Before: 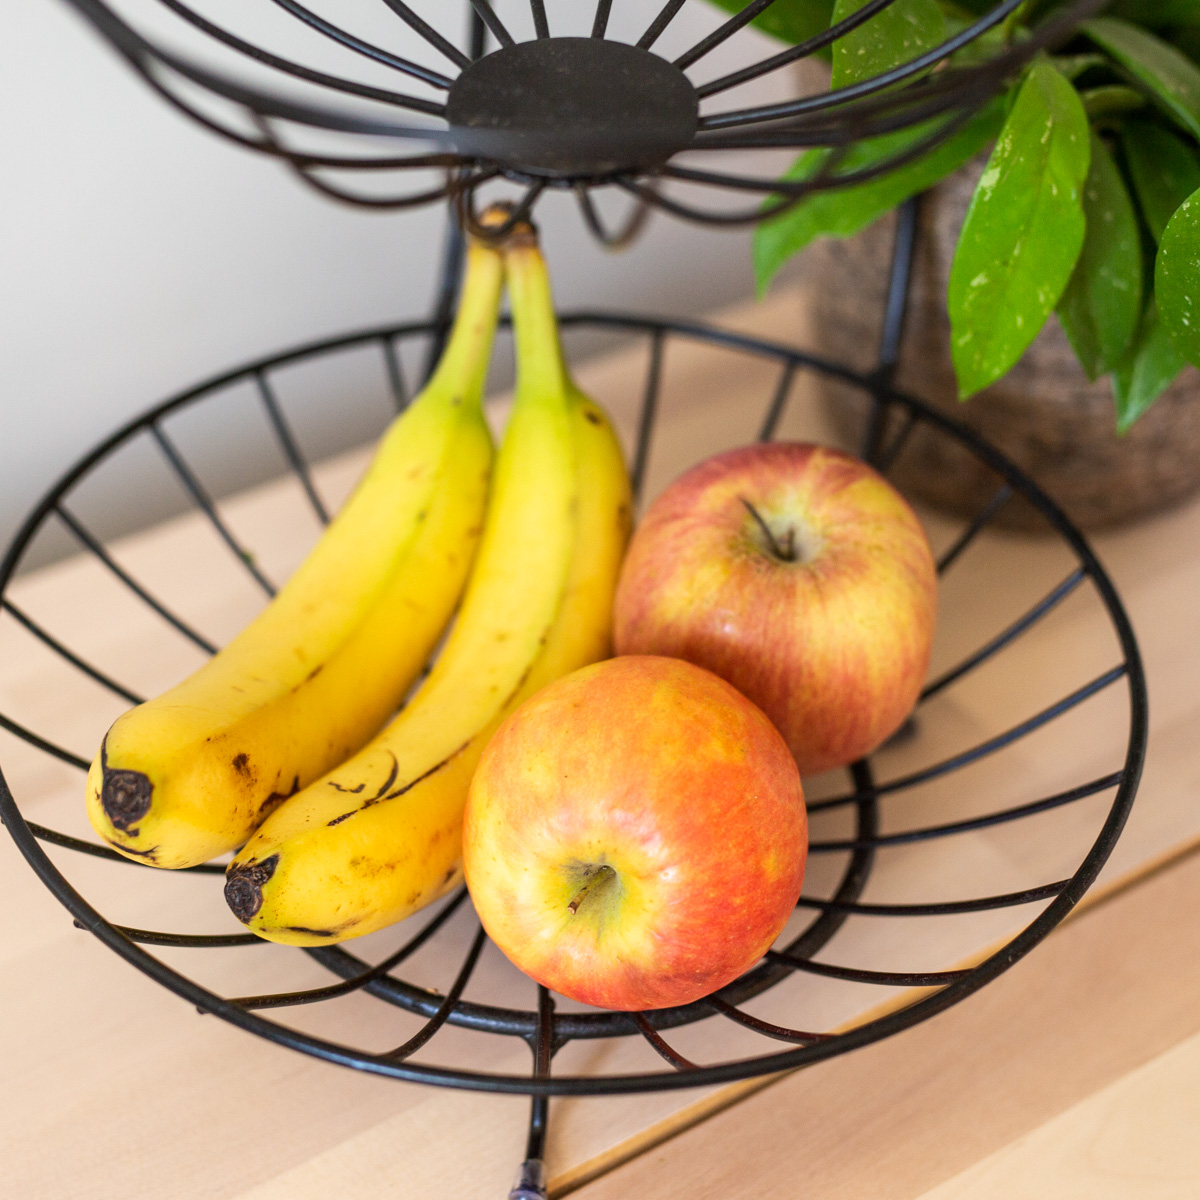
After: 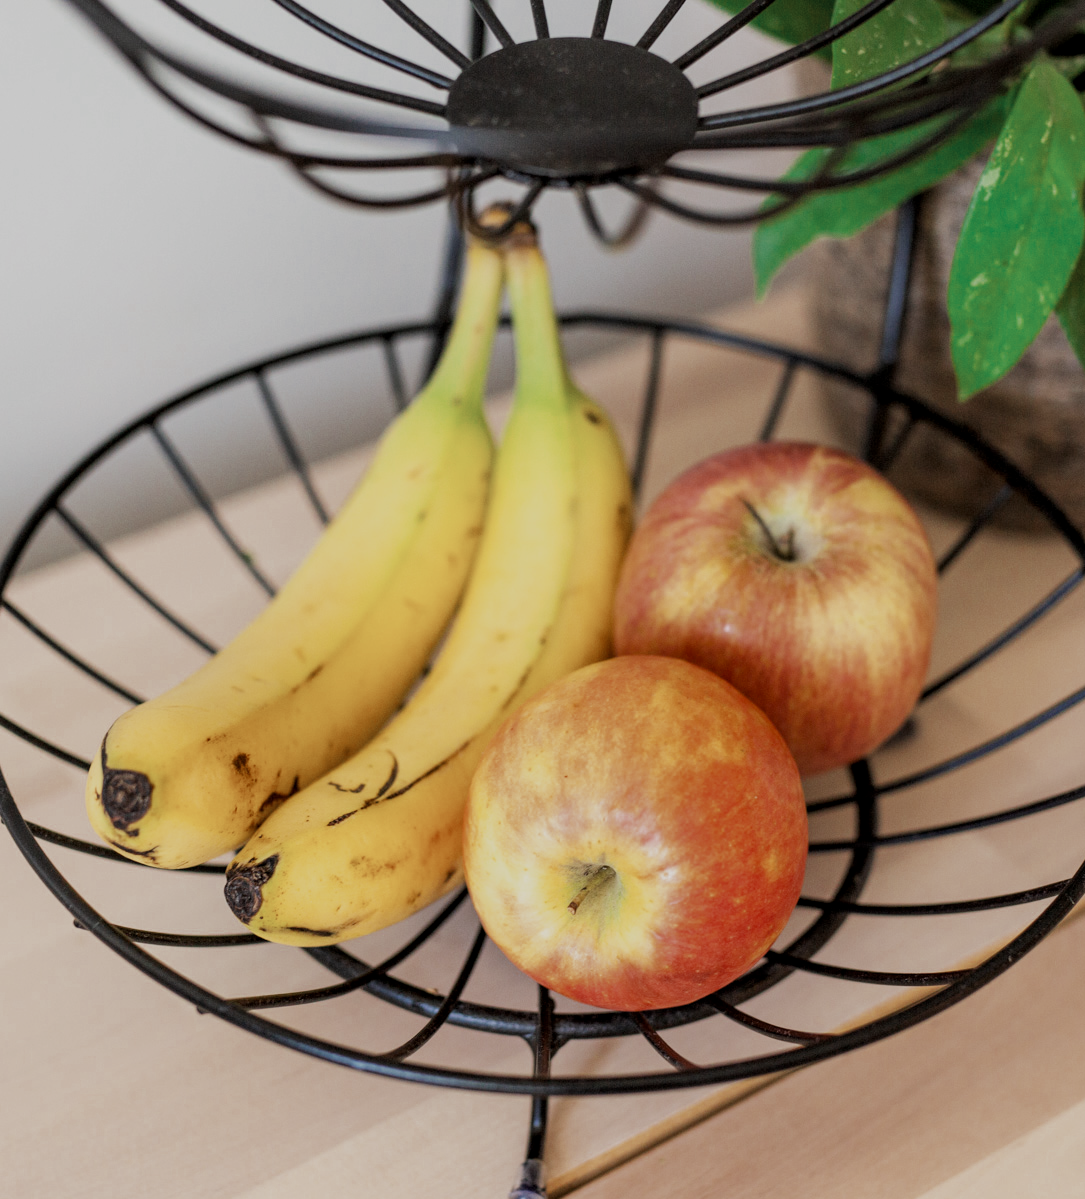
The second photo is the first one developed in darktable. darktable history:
color zones: curves: ch0 [(0, 0.5) (0.125, 0.4) (0.25, 0.5) (0.375, 0.4) (0.5, 0.4) (0.625, 0.35) (0.75, 0.35) (0.875, 0.5)]; ch1 [(0, 0.35) (0.125, 0.45) (0.25, 0.35) (0.375, 0.35) (0.5, 0.35) (0.625, 0.35) (0.75, 0.45) (0.875, 0.35)]; ch2 [(0, 0.6) (0.125, 0.5) (0.25, 0.5) (0.375, 0.6) (0.5, 0.6) (0.625, 0.5) (0.75, 0.5) (0.875, 0.5)]
filmic rgb: black relative exposure -7.65 EV, white relative exposure 4.56 EV, hardness 3.61
local contrast: highlights 100%, shadows 100%, detail 120%, midtone range 0.2
crop: right 9.509%, bottom 0.031%
